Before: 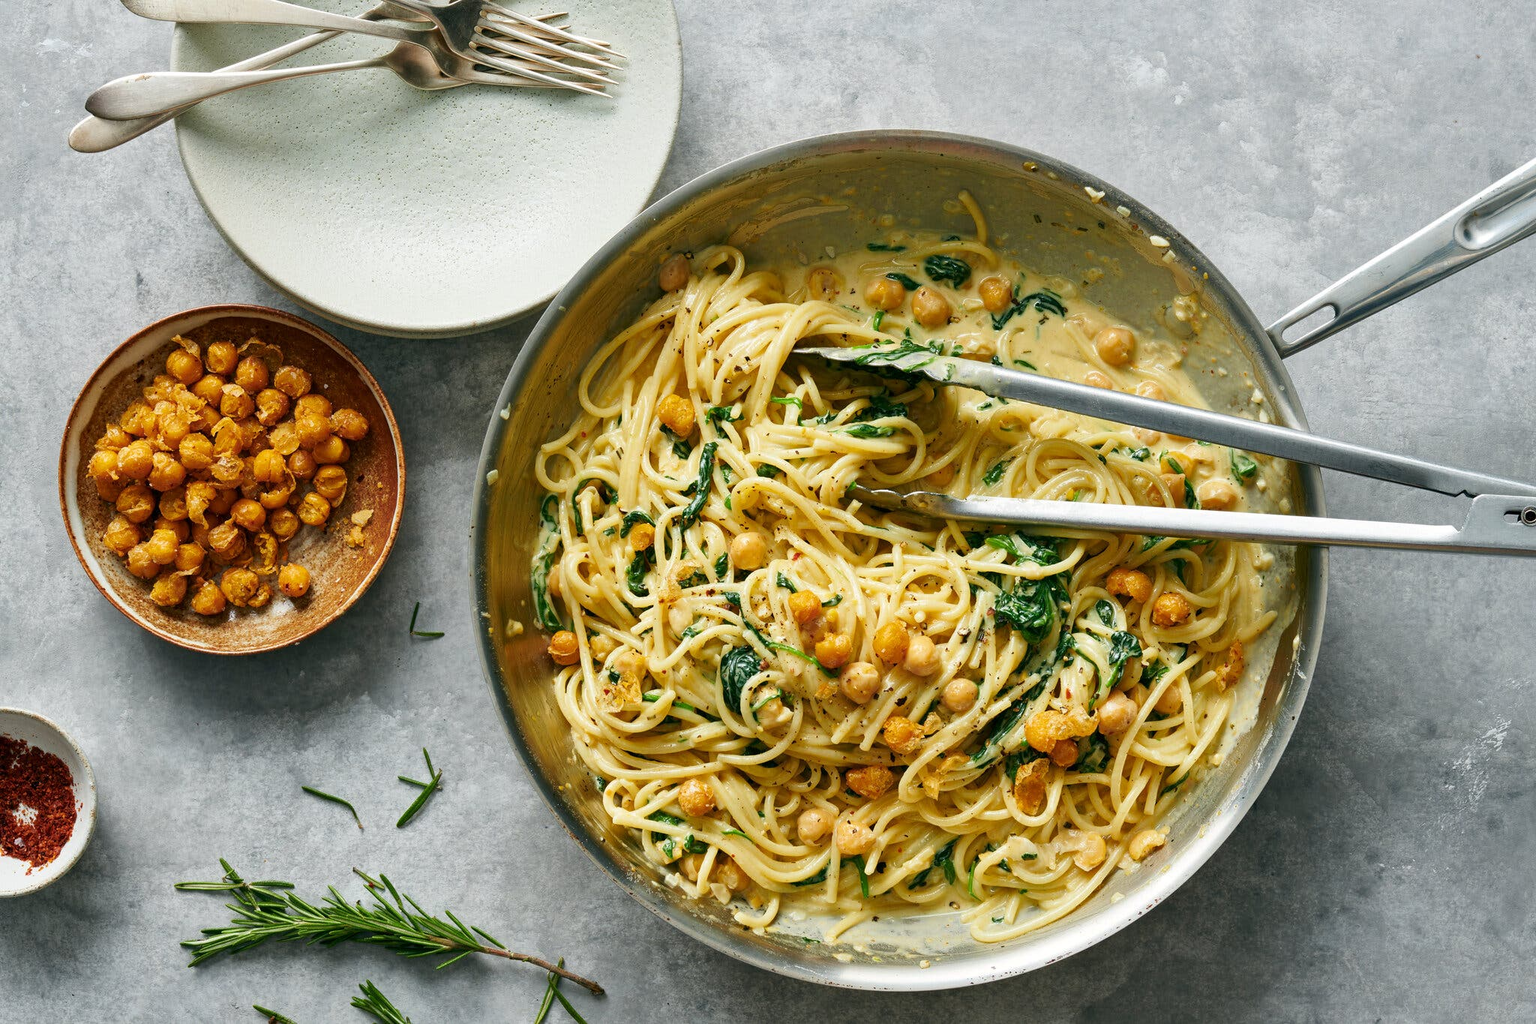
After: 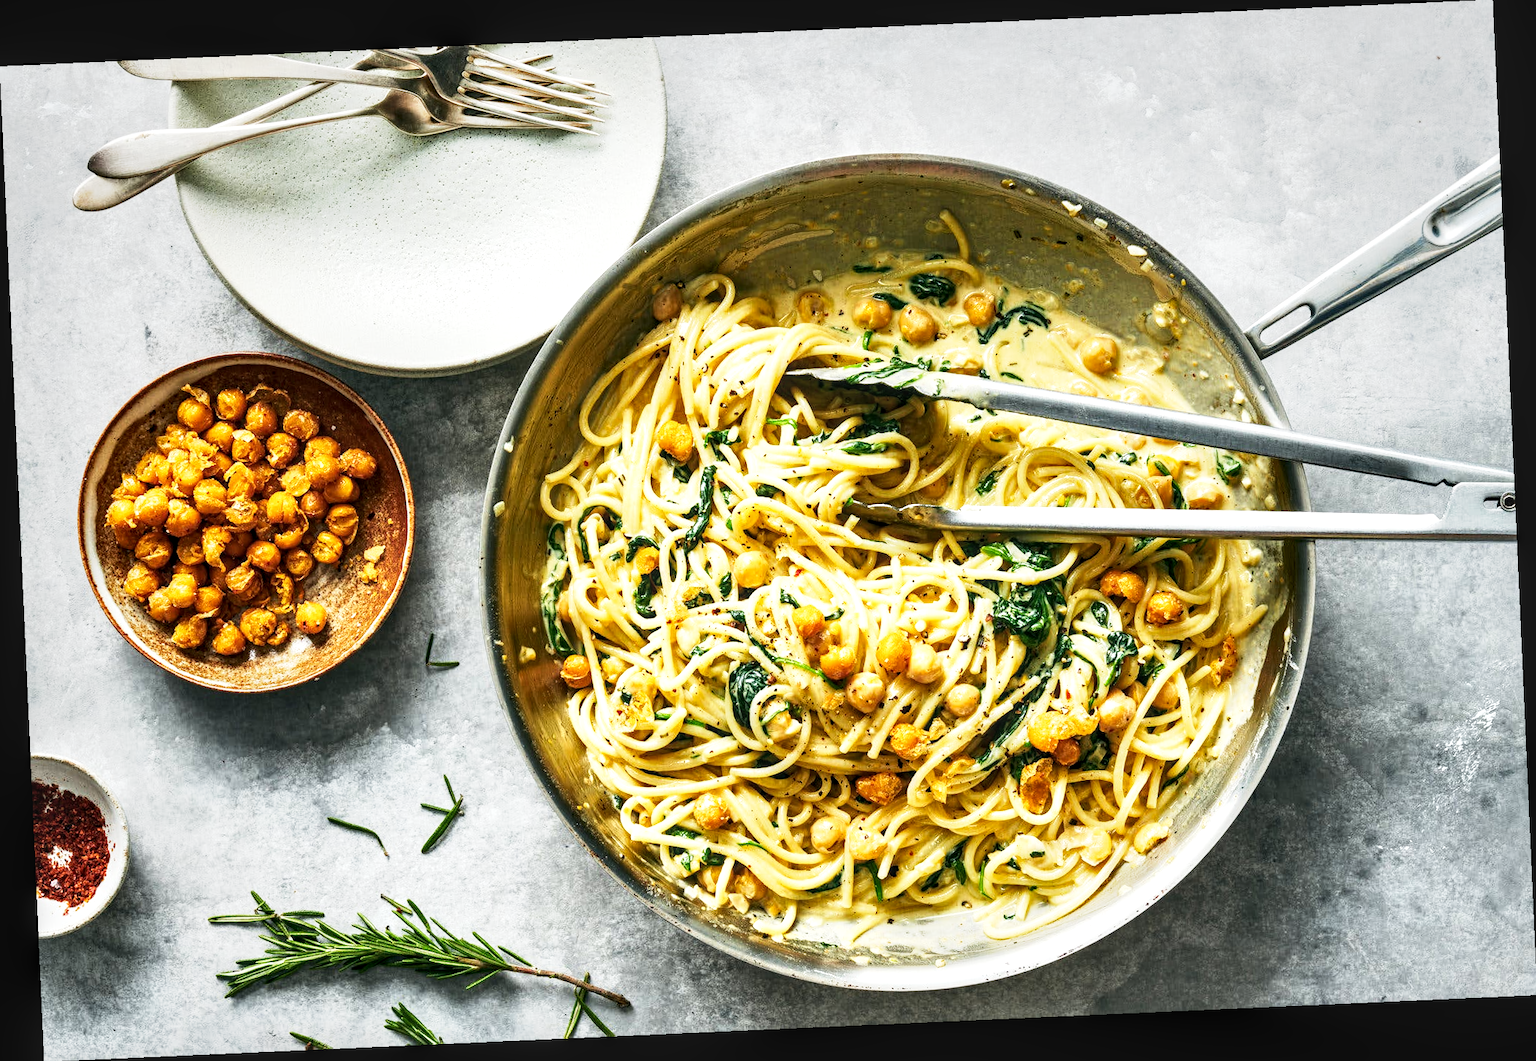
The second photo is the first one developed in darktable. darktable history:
rotate and perspective: rotation -2.56°, automatic cropping off
local contrast: detail 130%
tone equalizer: -8 EV -0.75 EV, -7 EV -0.7 EV, -6 EV -0.6 EV, -5 EV -0.4 EV, -3 EV 0.4 EV, -2 EV 0.6 EV, -1 EV 0.7 EV, +0 EV 0.75 EV, edges refinement/feathering 500, mask exposure compensation -1.57 EV, preserve details no
base curve: curves: ch0 [(0, 0) (0.579, 0.807) (1, 1)], preserve colors none
